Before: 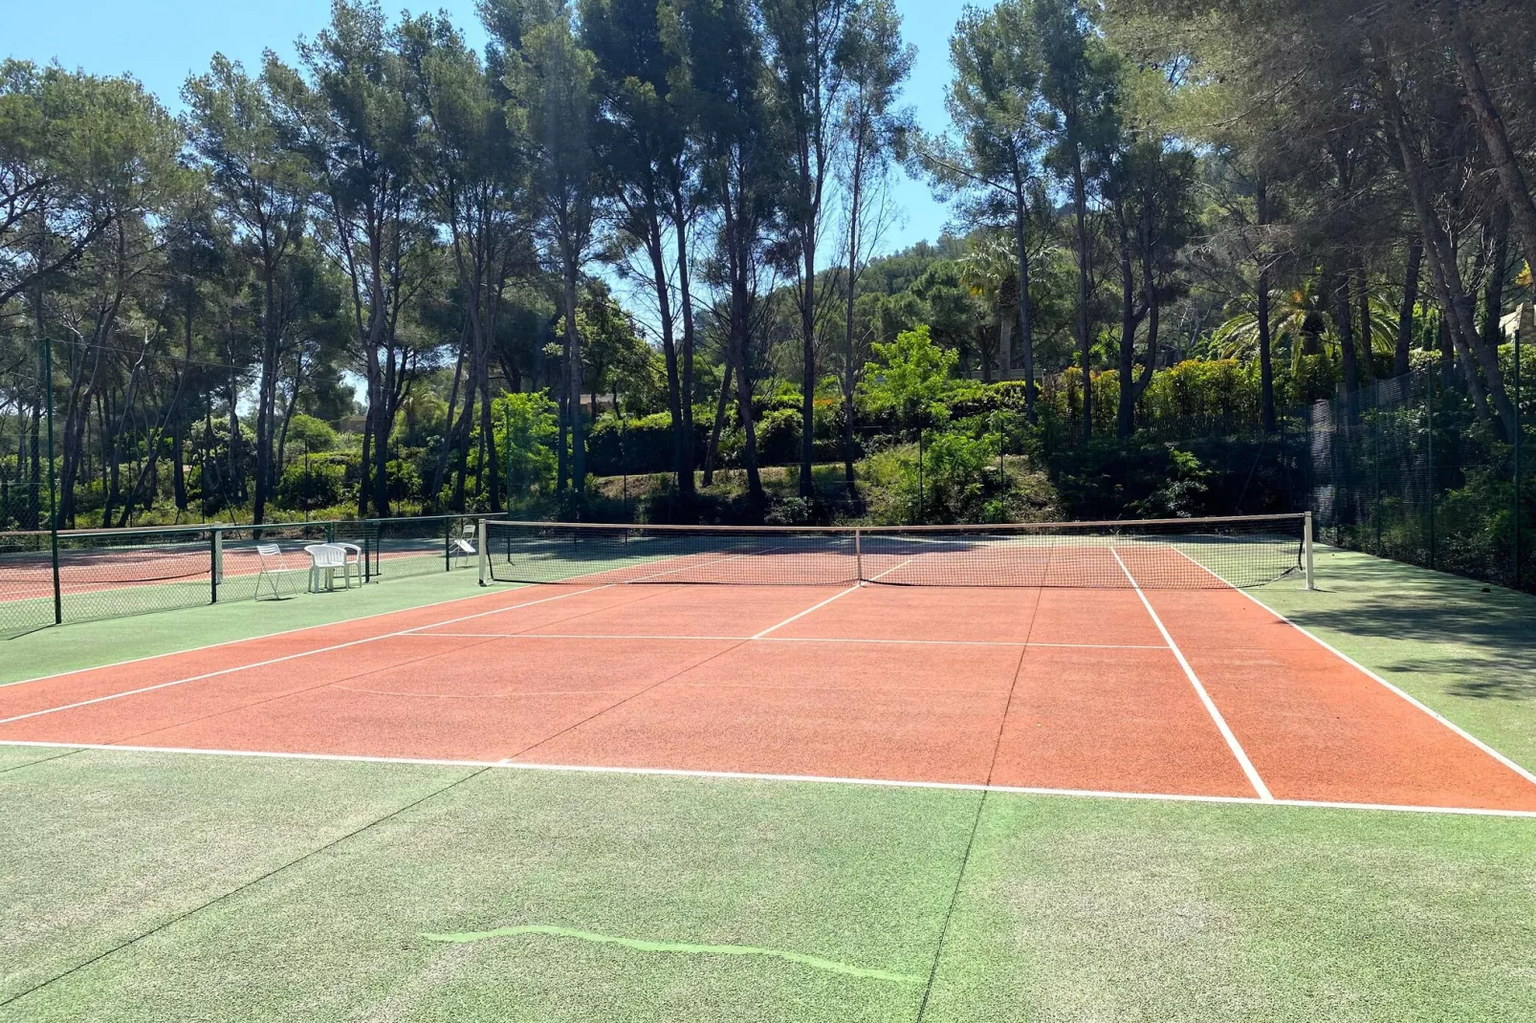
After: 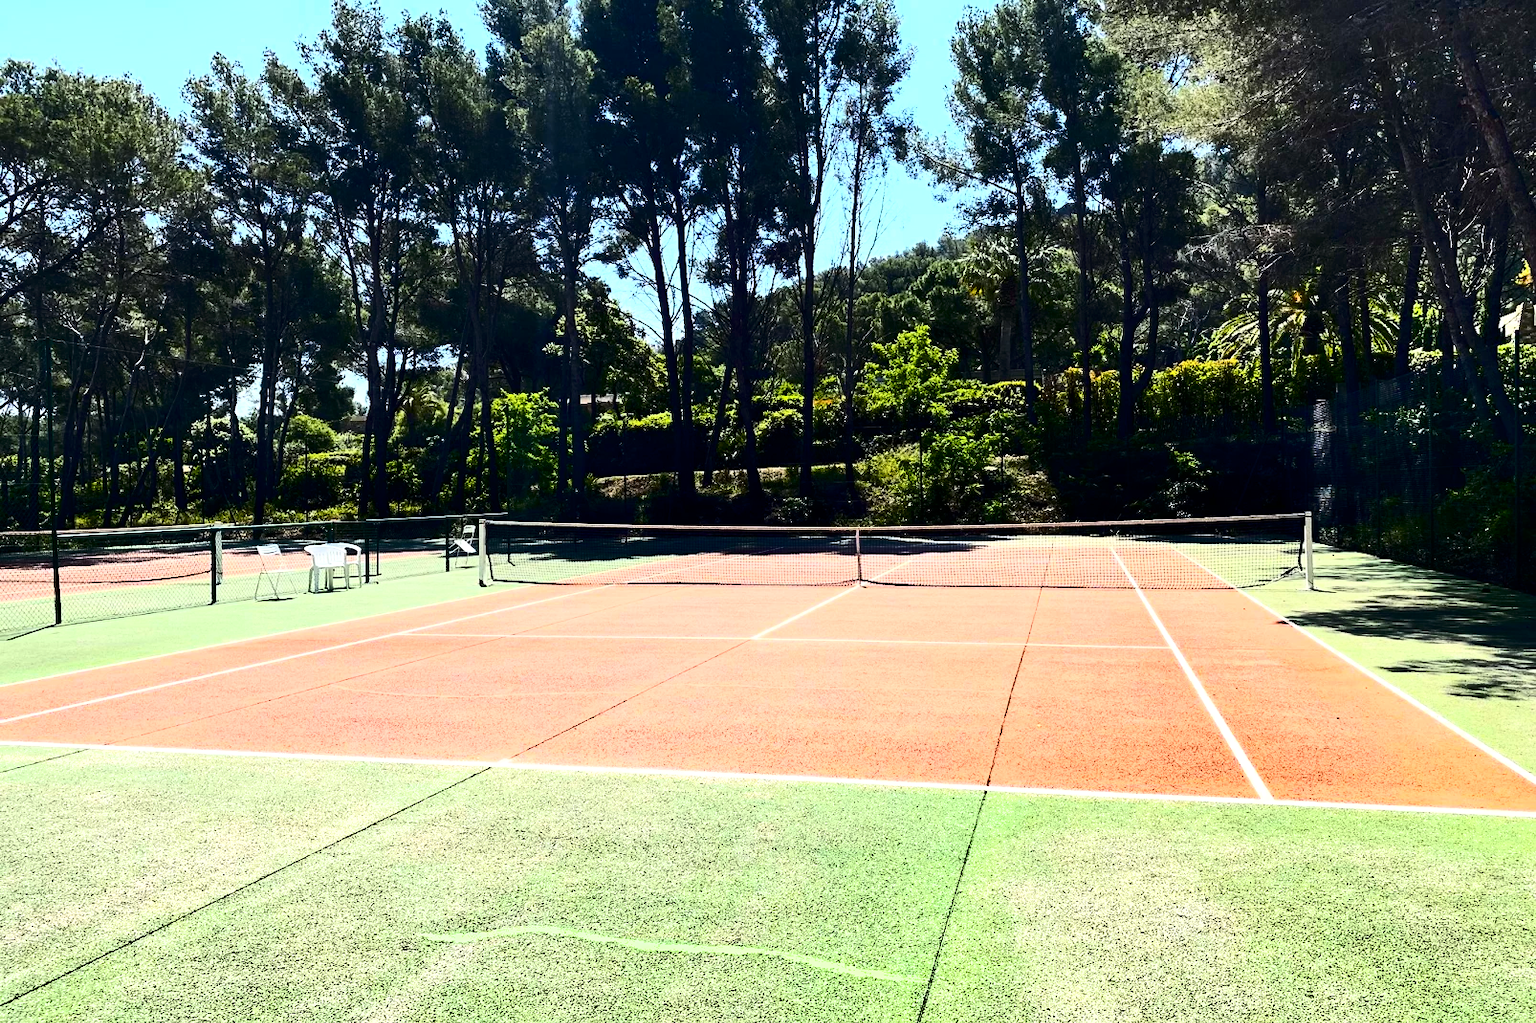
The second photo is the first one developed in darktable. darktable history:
contrast brightness saturation: contrast 0.481, saturation -0.099
shadows and highlights: radius 135.34, soften with gaussian
color balance rgb: perceptual saturation grading › global saturation 29.865%, perceptual brilliance grading › global brilliance 15.594%, perceptual brilliance grading › shadows -35.336%, global vibrance 9.591%
